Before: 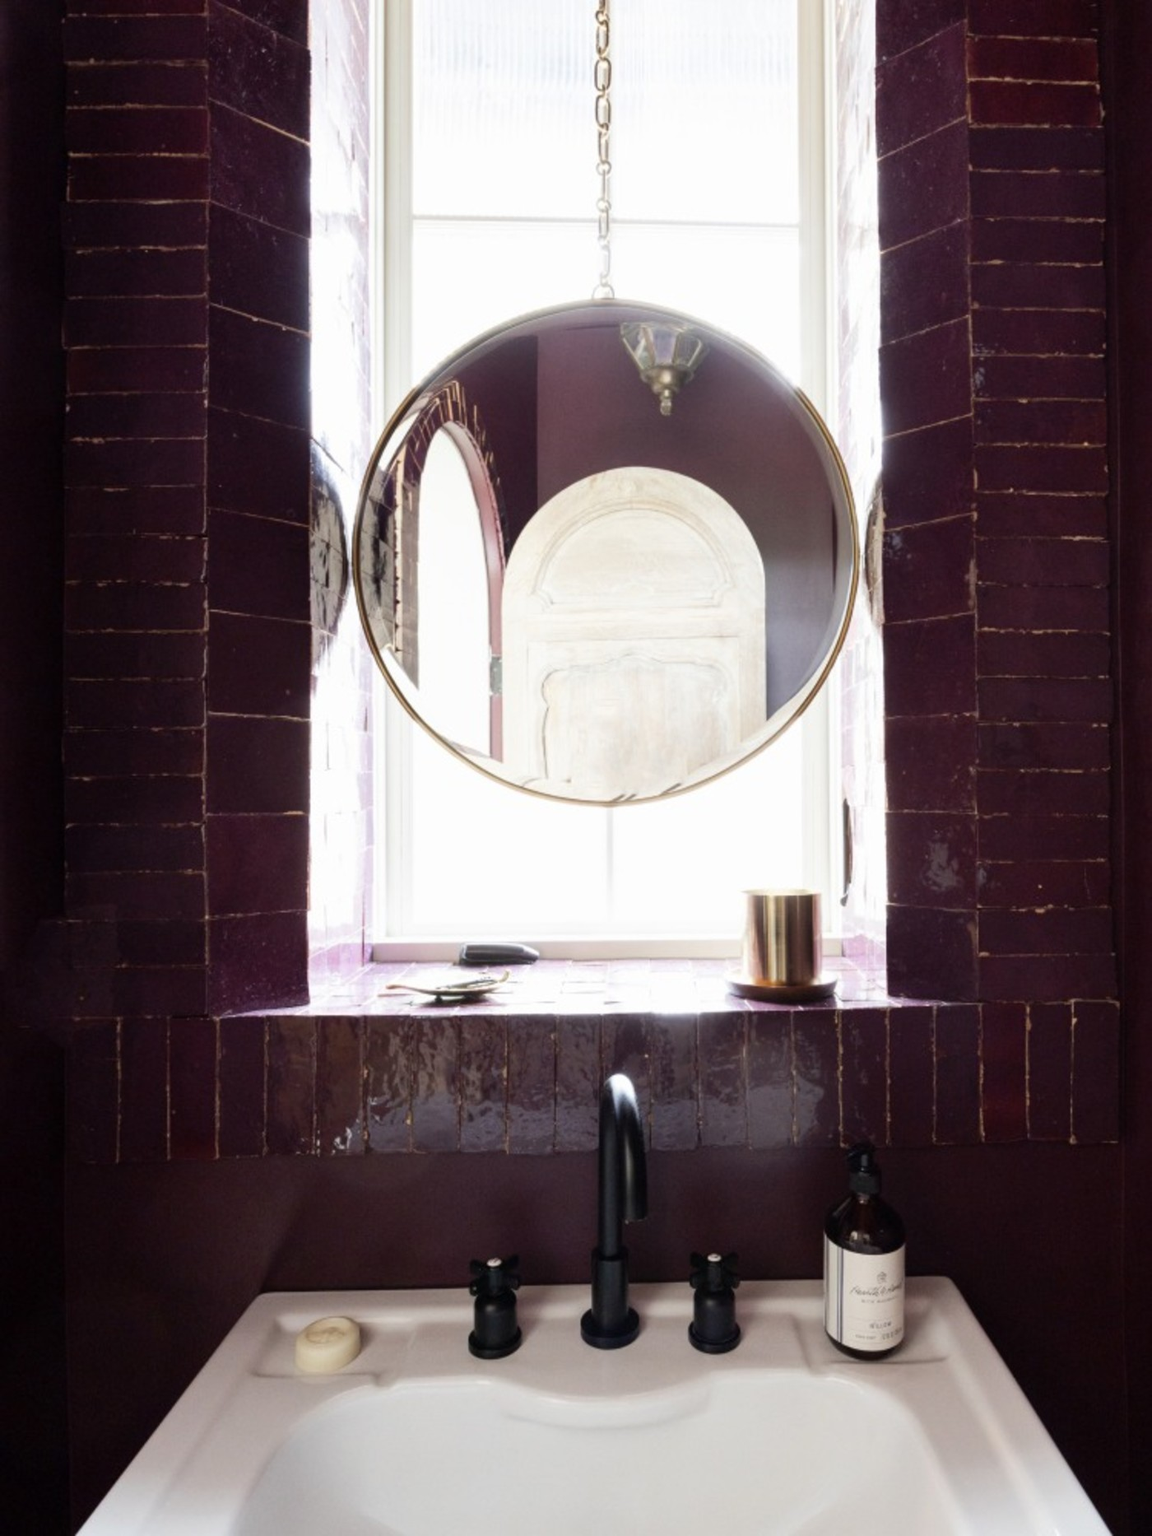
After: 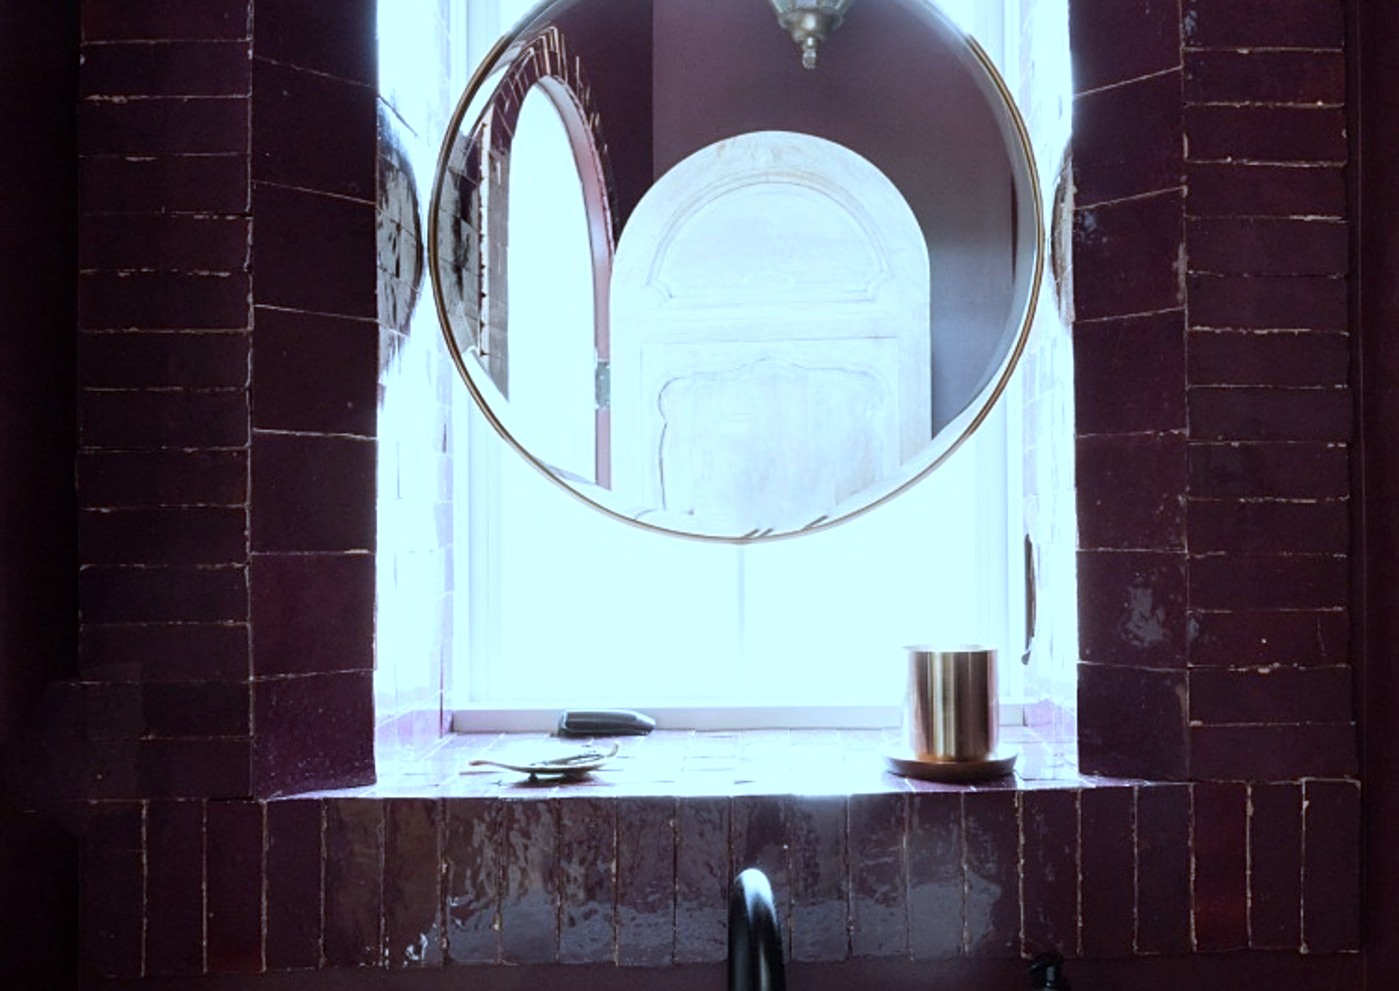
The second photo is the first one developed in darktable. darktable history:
color correction: highlights a* -9.03, highlights b* -23.78
sharpen: amount 0.498
crop and rotate: top 23.399%, bottom 23.451%
exposure: black level correction 0.001, compensate highlight preservation false
